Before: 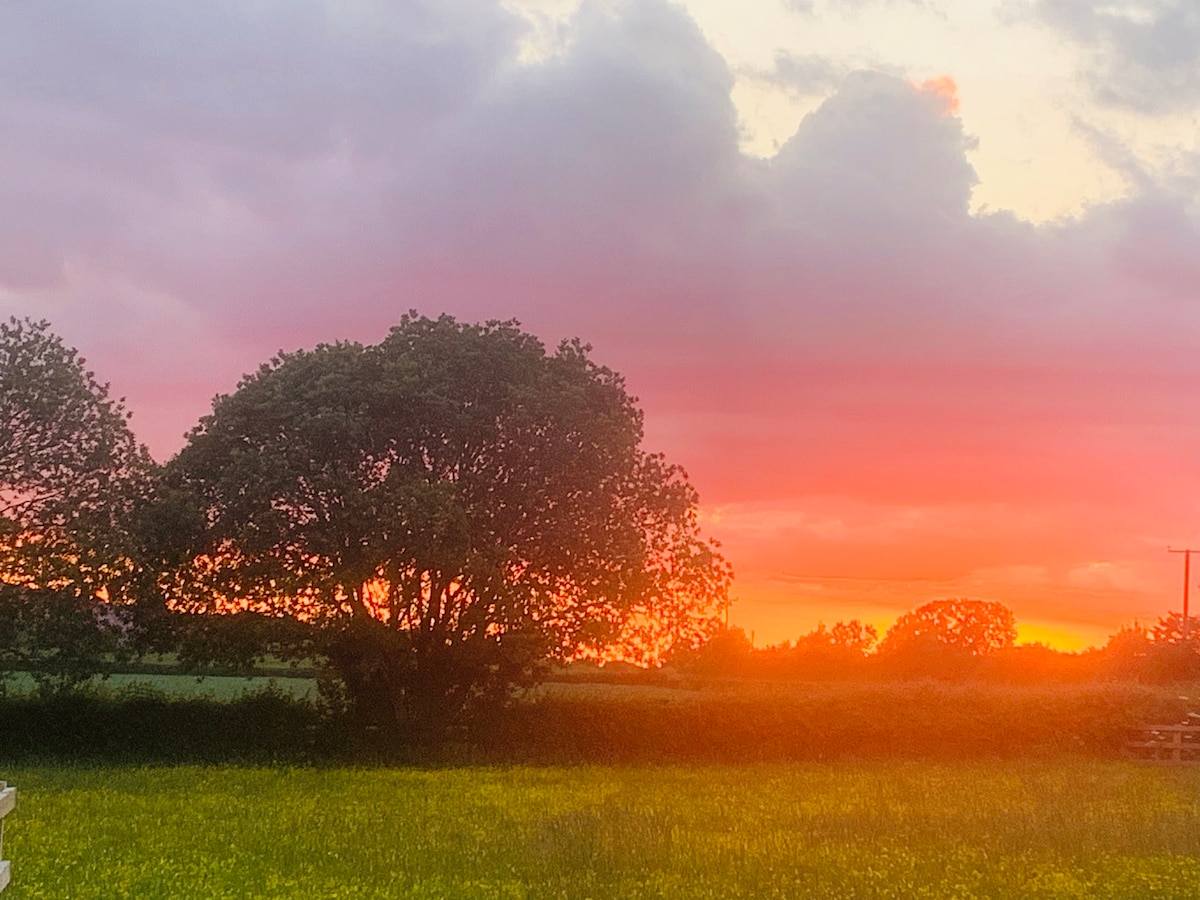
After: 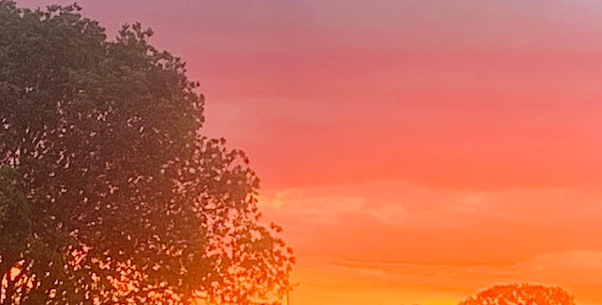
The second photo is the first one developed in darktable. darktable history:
haze removal: strength 0.252, distance 0.244, compatibility mode true, adaptive false
crop: left 36.602%, top 35.023%, right 13.182%, bottom 31.045%
